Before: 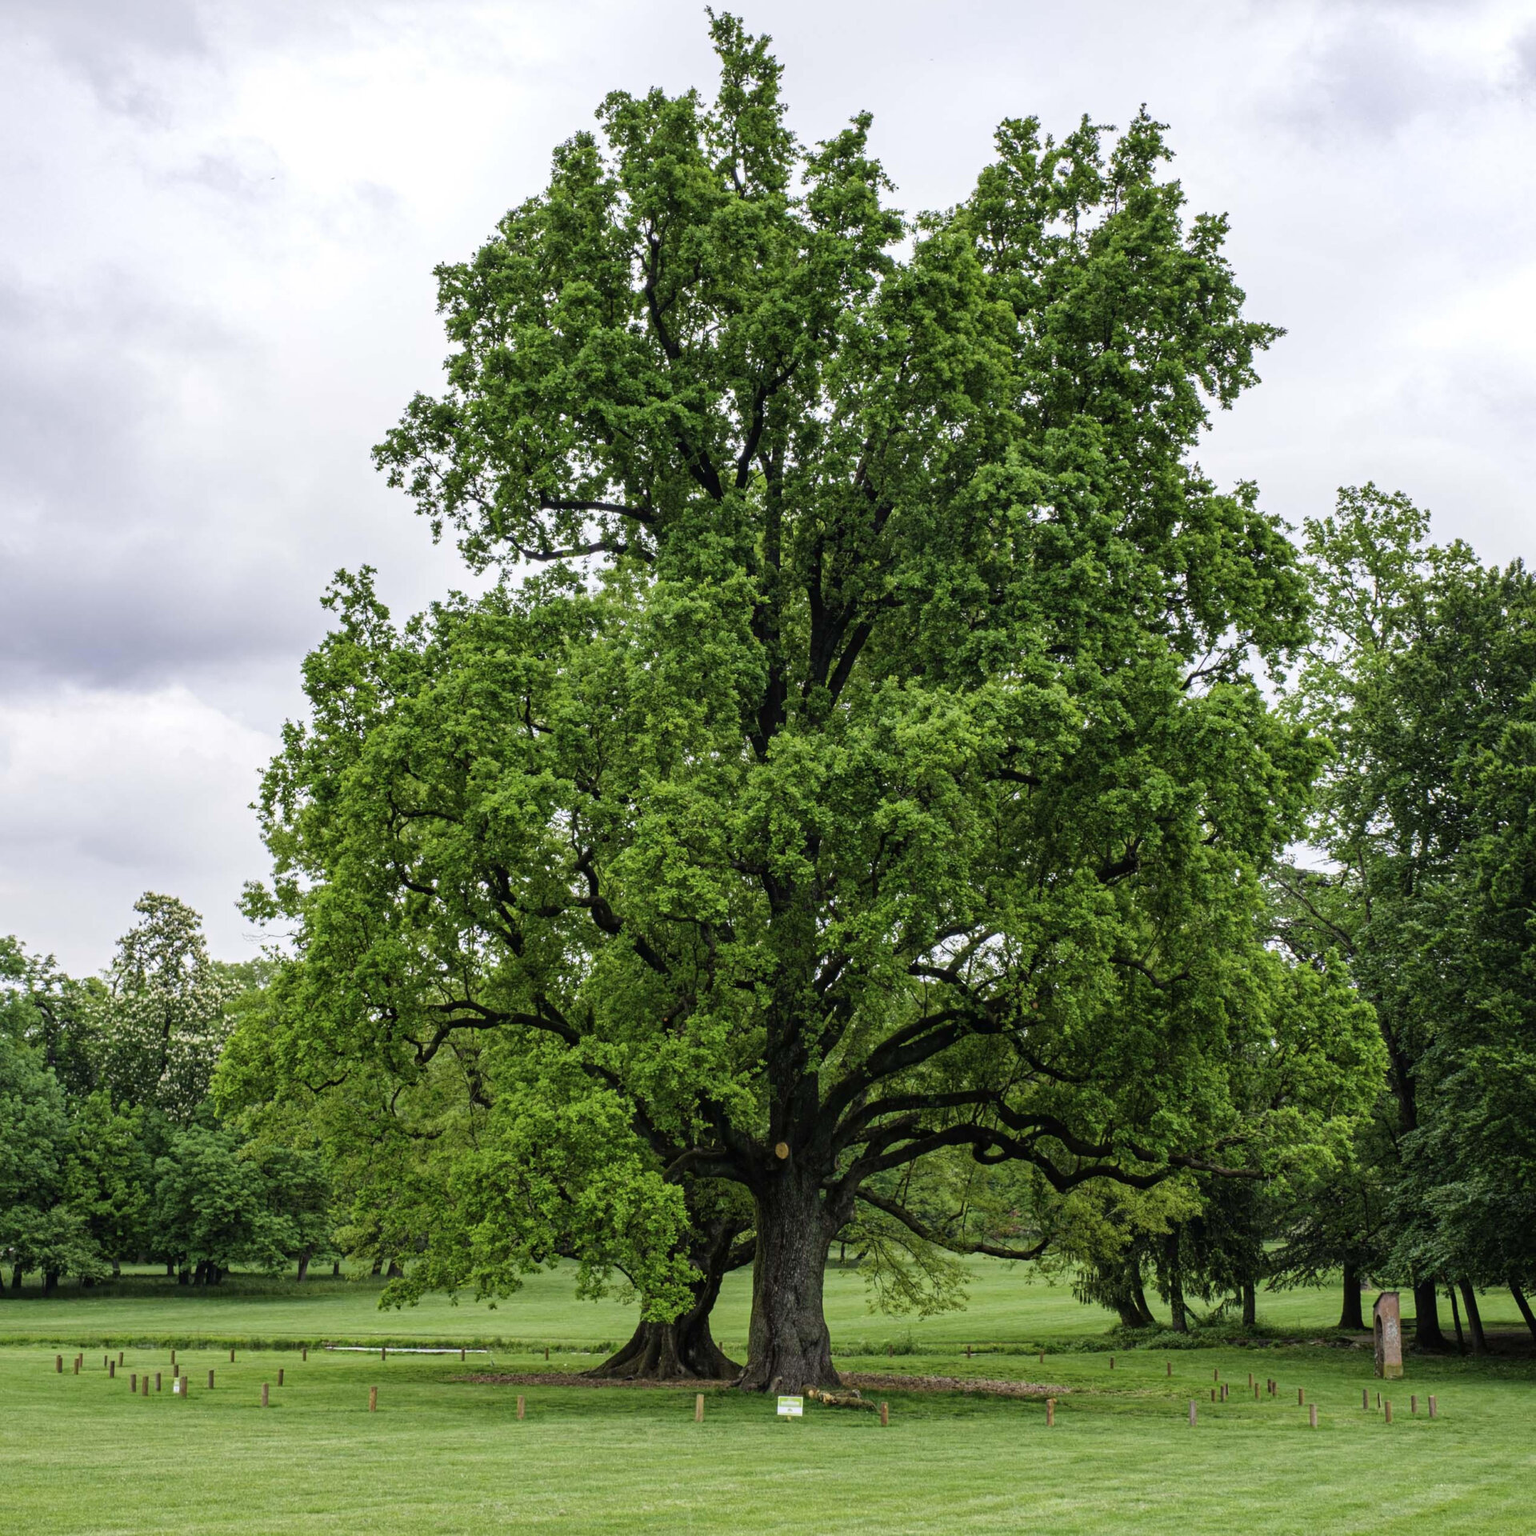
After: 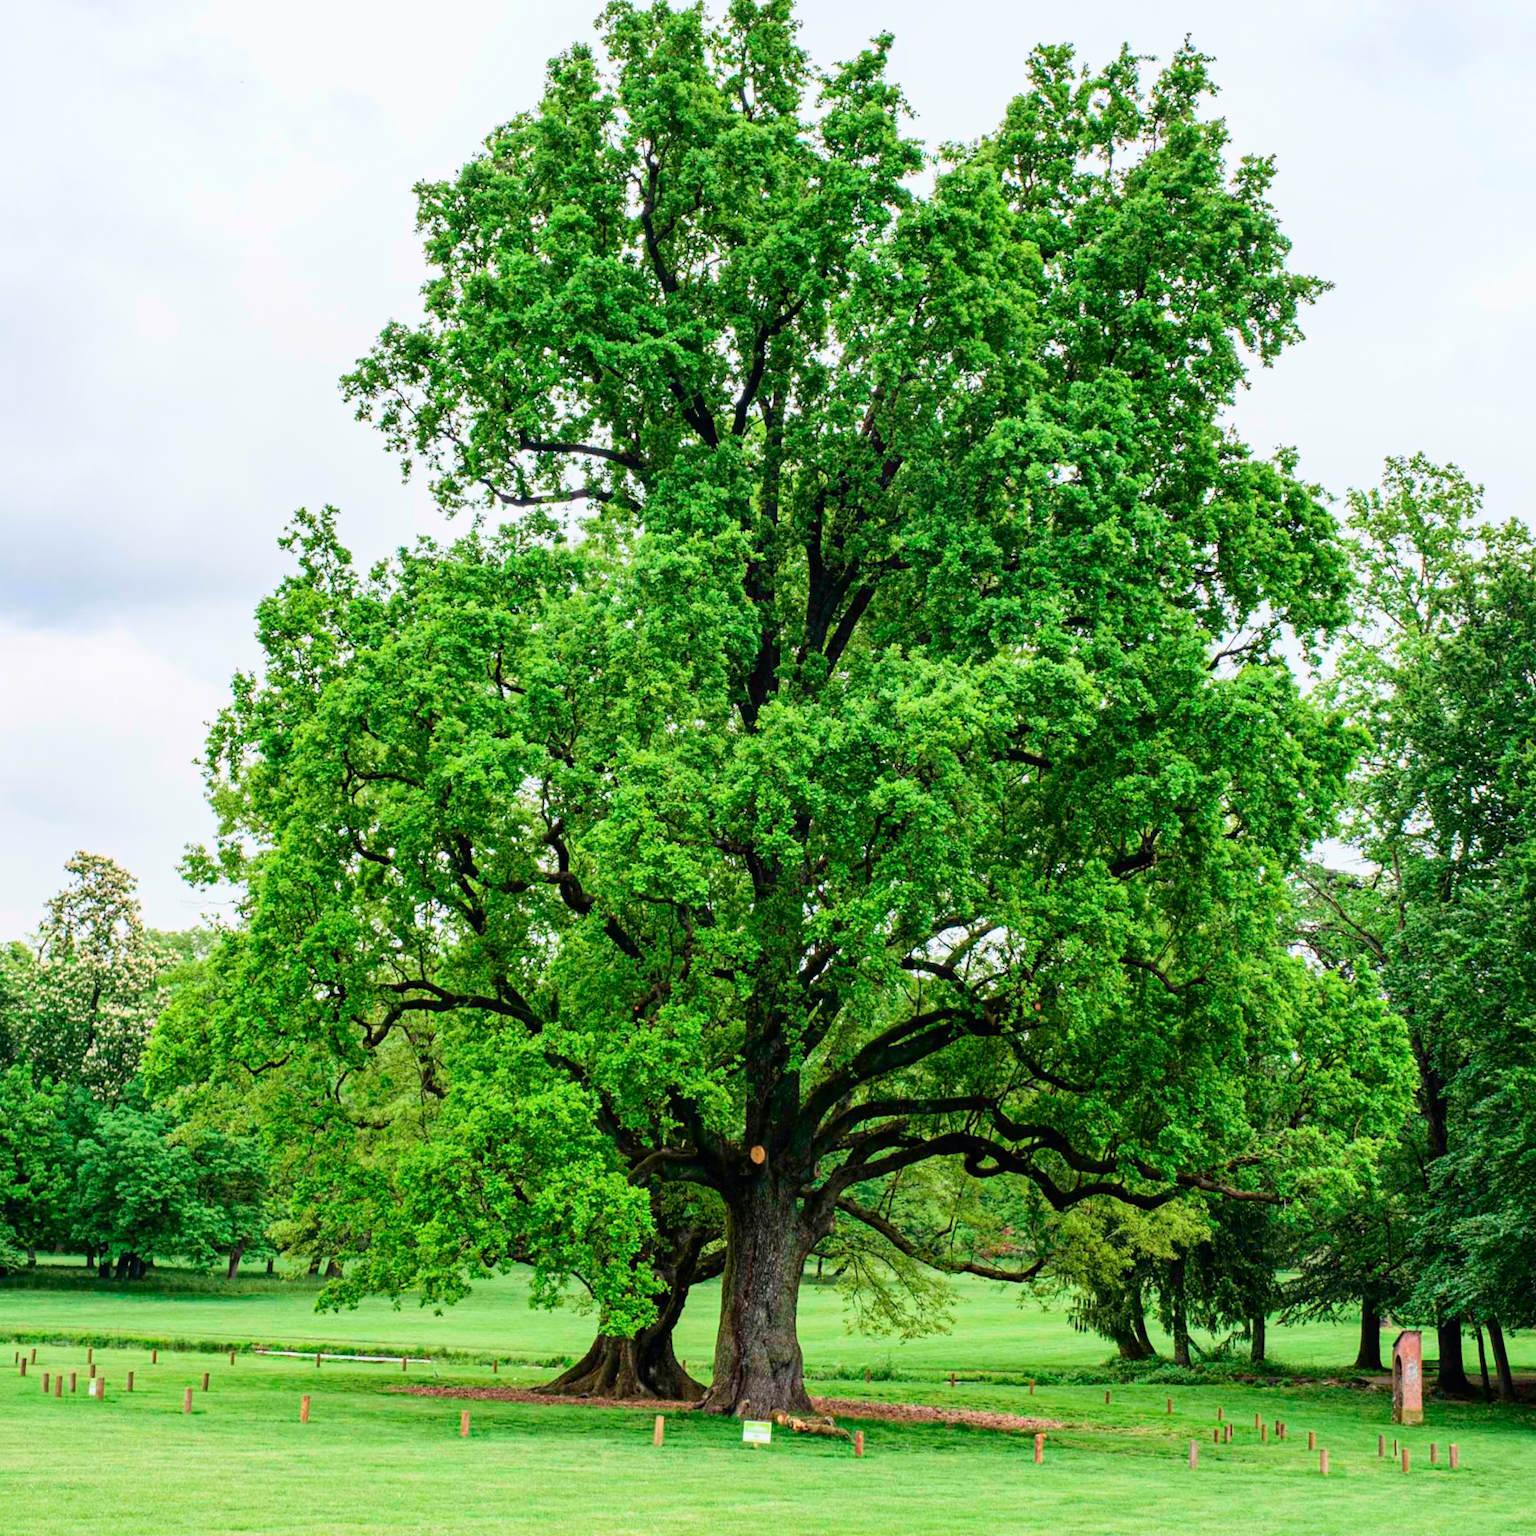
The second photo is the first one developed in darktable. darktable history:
crop and rotate: angle -1.96°, left 3.097%, top 4.154%, right 1.586%, bottom 0.529%
tone curve: curves: ch0 [(0, 0) (0.051, 0.03) (0.096, 0.071) (0.241, 0.247) (0.455, 0.525) (0.594, 0.697) (0.741, 0.845) (0.871, 0.933) (1, 0.984)]; ch1 [(0, 0) (0.1, 0.038) (0.318, 0.243) (0.399, 0.351) (0.478, 0.469) (0.499, 0.499) (0.534, 0.549) (0.565, 0.594) (0.601, 0.634) (0.666, 0.7) (1, 1)]; ch2 [(0, 0) (0.453, 0.45) (0.479, 0.483) (0.504, 0.499) (0.52, 0.519) (0.541, 0.559) (0.592, 0.612) (0.824, 0.815) (1, 1)], color space Lab, independent channels, preserve colors none
